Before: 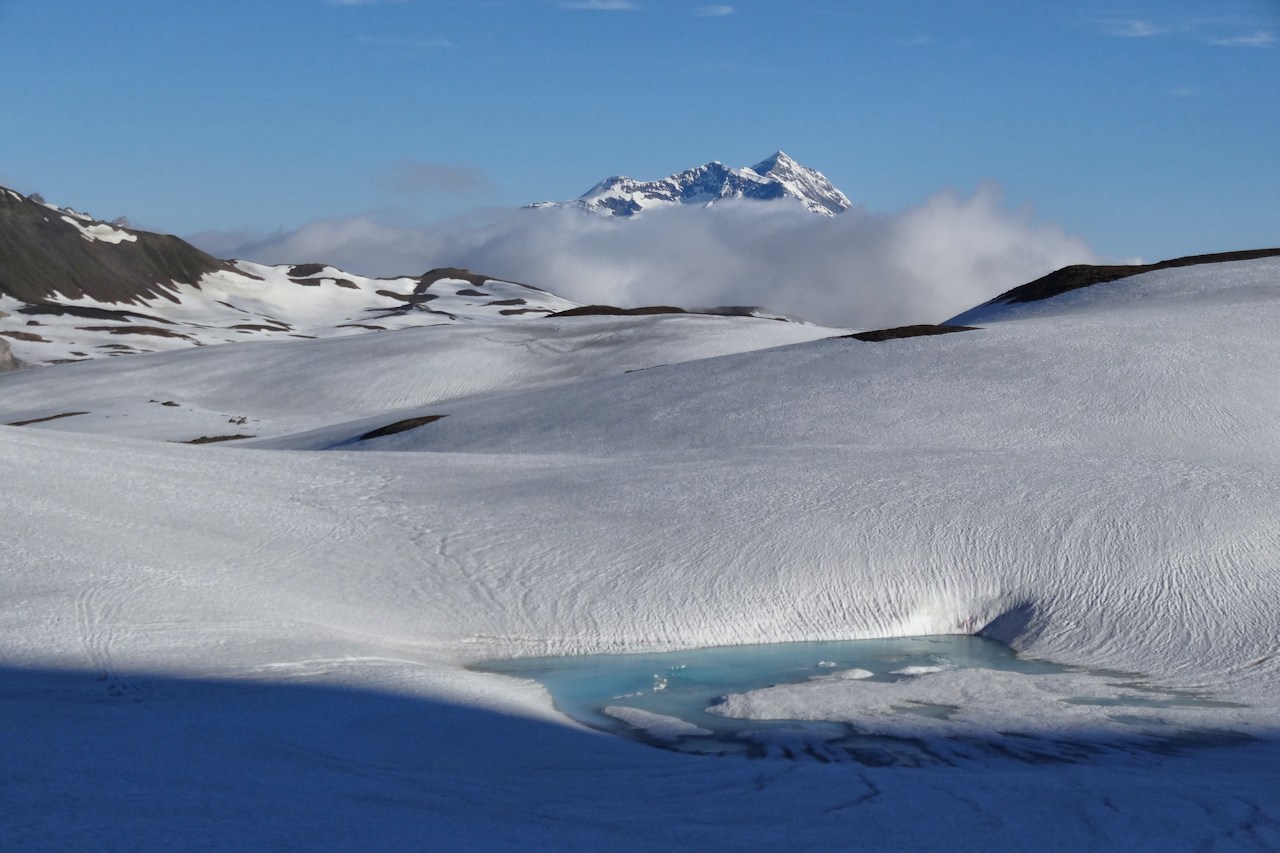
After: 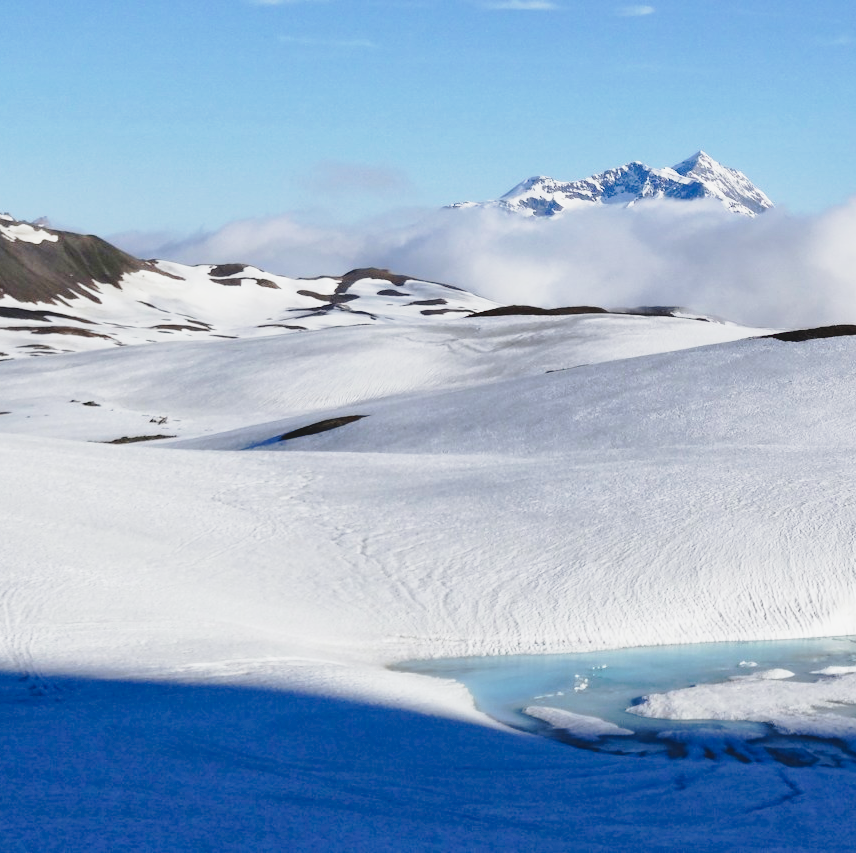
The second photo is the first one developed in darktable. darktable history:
shadows and highlights: shadows 13.86, white point adjustment 1.25, highlights -1.53, soften with gaussian
crop and rotate: left 6.207%, right 26.854%
base curve: curves: ch0 [(0, 0) (0.088, 0.125) (0.176, 0.251) (0.354, 0.501) (0.613, 0.749) (1, 0.877)], preserve colors none
tone curve: curves: ch0 [(0, 0) (0.003, 0.085) (0.011, 0.086) (0.025, 0.086) (0.044, 0.088) (0.069, 0.093) (0.1, 0.102) (0.136, 0.12) (0.177, 0.157) (0.224, 0.203) (0.277, 0.277) (0.335, 0.36) (0.399, 0.463) (0.468, 0.559) (0.543, 0.626) (0.623, 0.703) (0.709, 0.789) (0.801, 0.869) (0.898, 0.927) (1, 1)], preserve colors none
